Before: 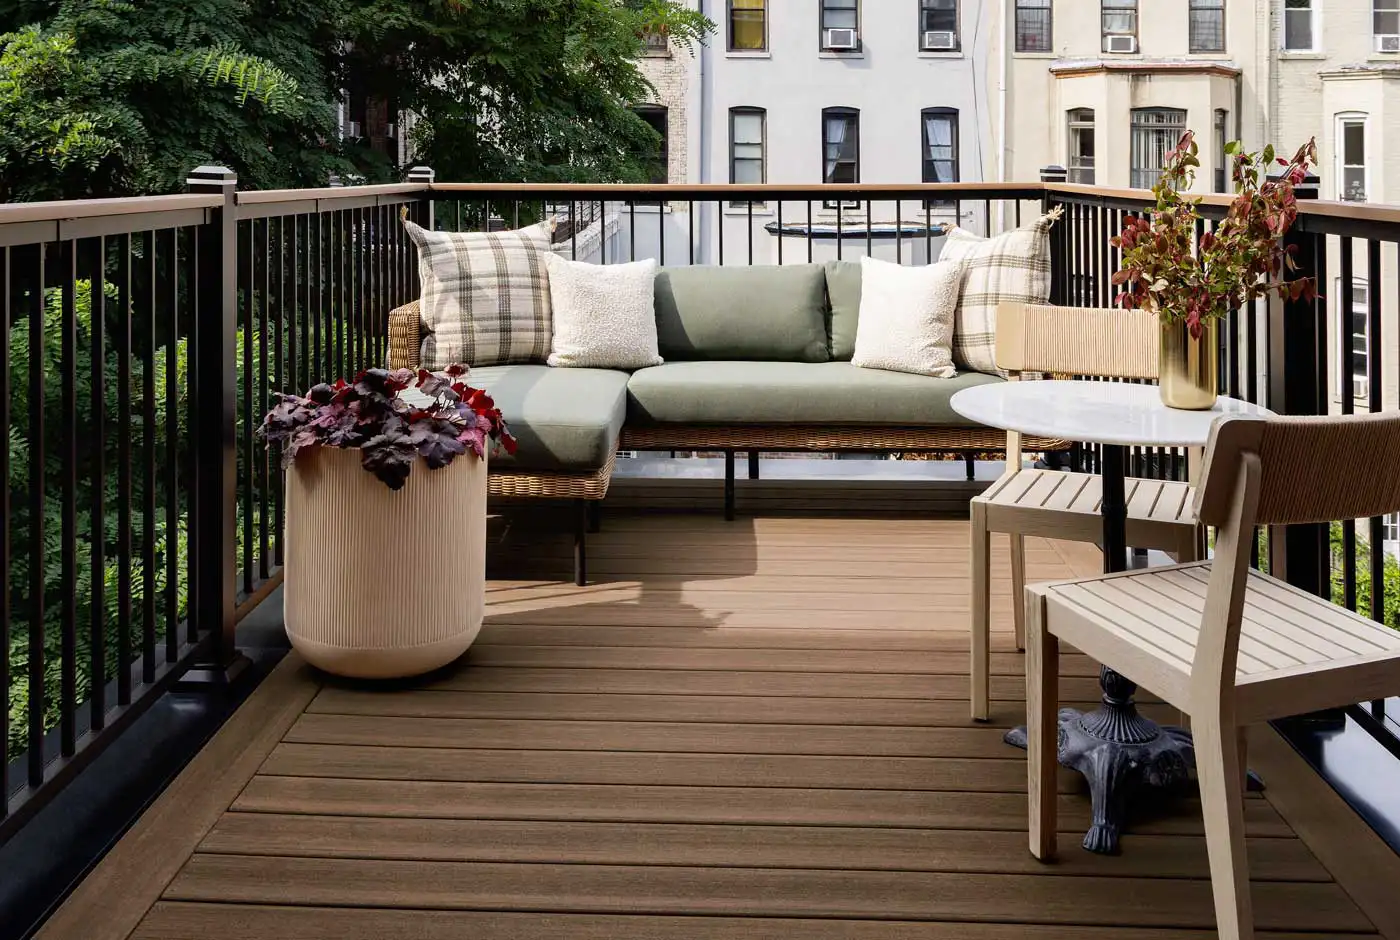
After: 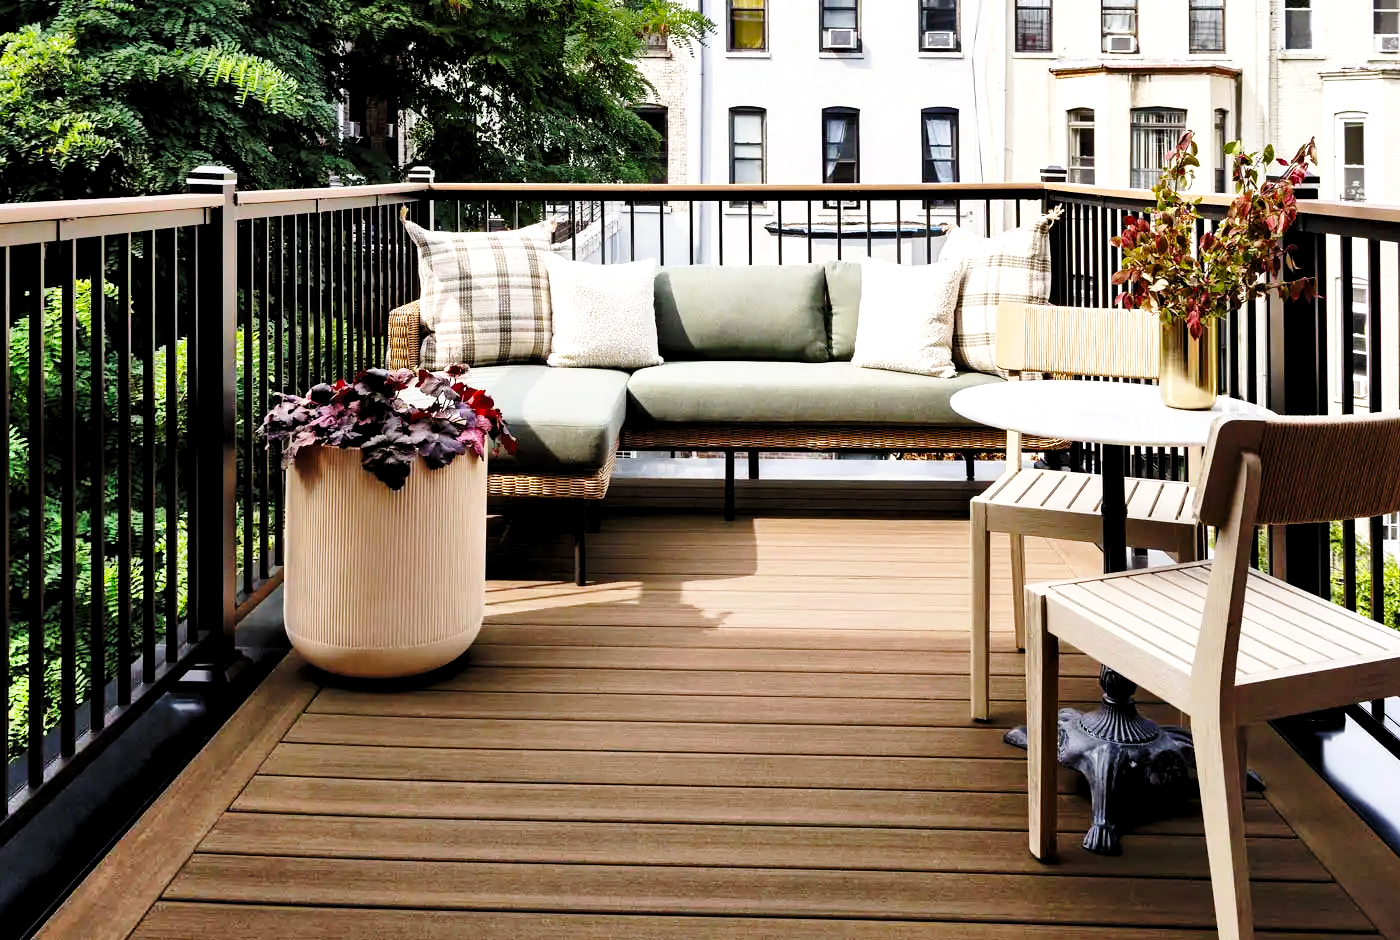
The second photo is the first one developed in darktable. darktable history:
base curve: curves: ch0 [(0, 0) (0.028, 0.03) (0.121, 0.232) (0.46, 0.748) (0.859, 0.968) (1, 1)], preserve colors none
levels: levels [0.031, 0.5, 0.969]
shadows and highlights: soften with gaussian
